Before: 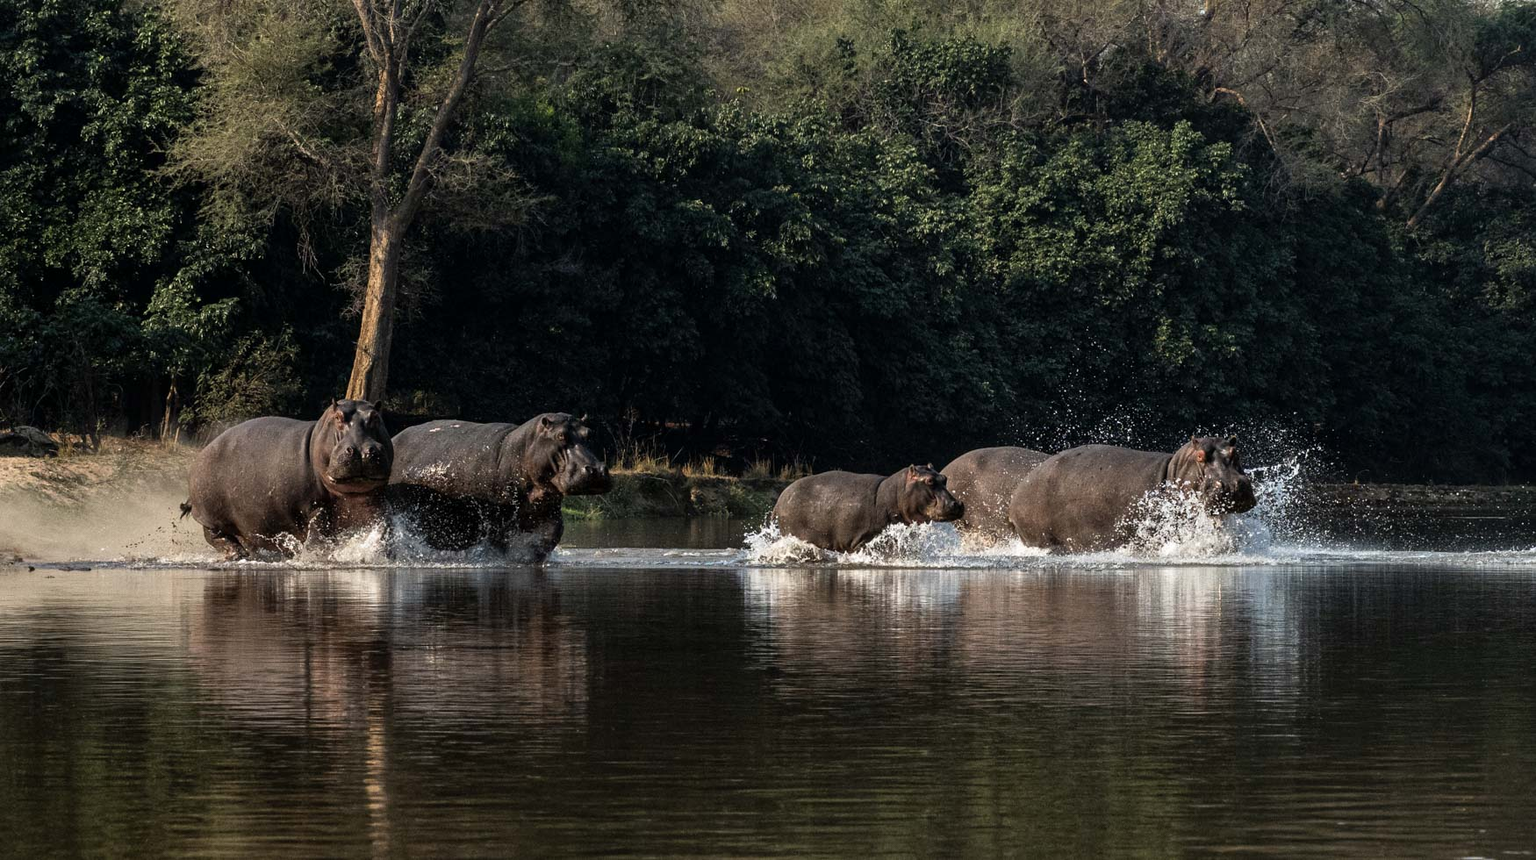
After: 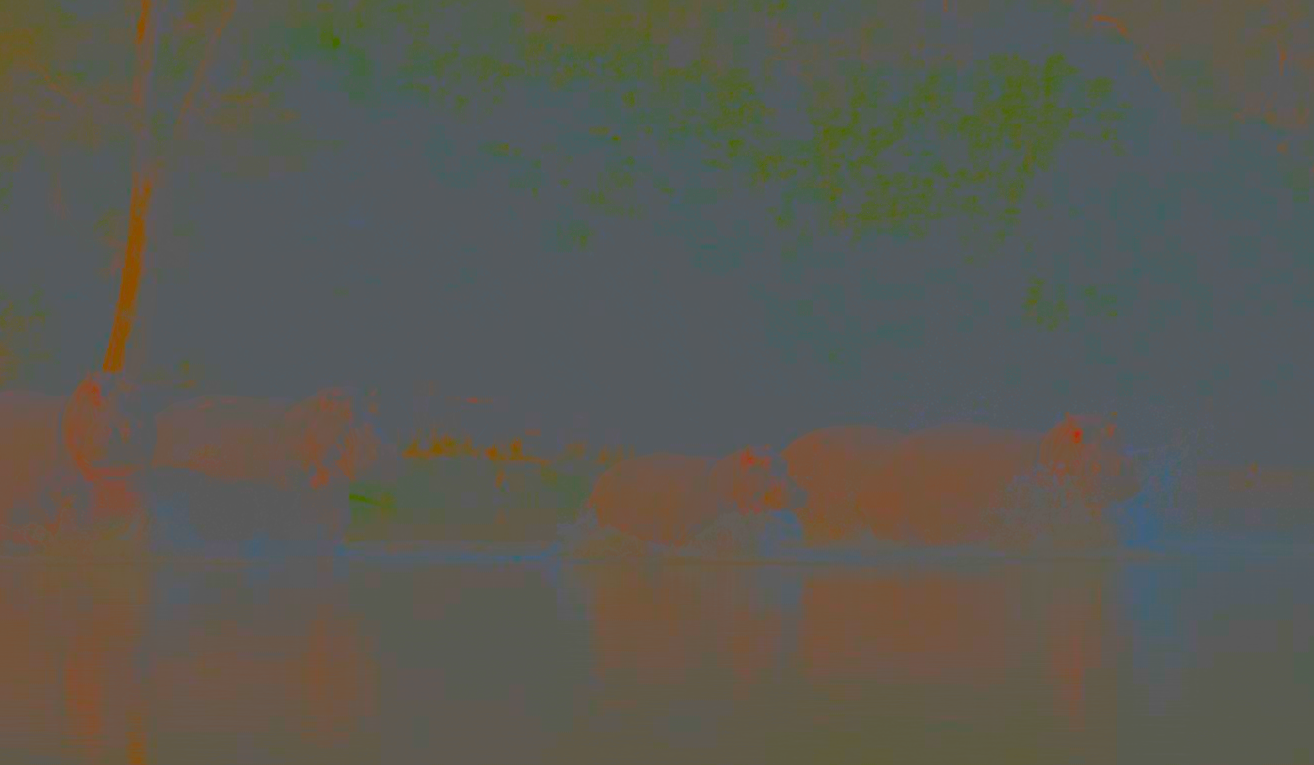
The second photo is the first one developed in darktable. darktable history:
crop: left 16.641%, top 8.642%, right 8.261%, bottom 12.678%
contrast brightness saturation: contrast -0.978, brightness -0.178, saturation 0.761
